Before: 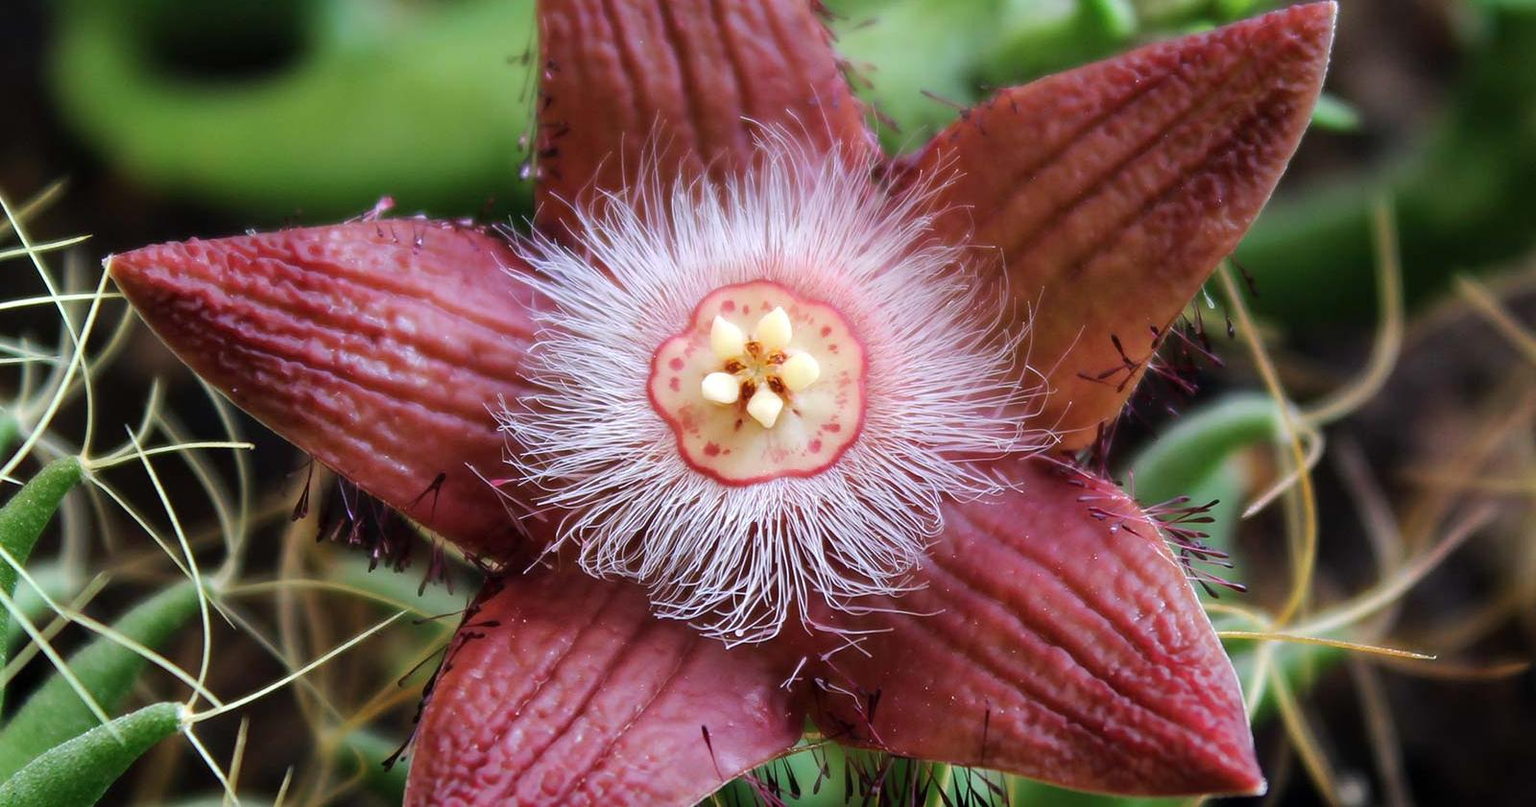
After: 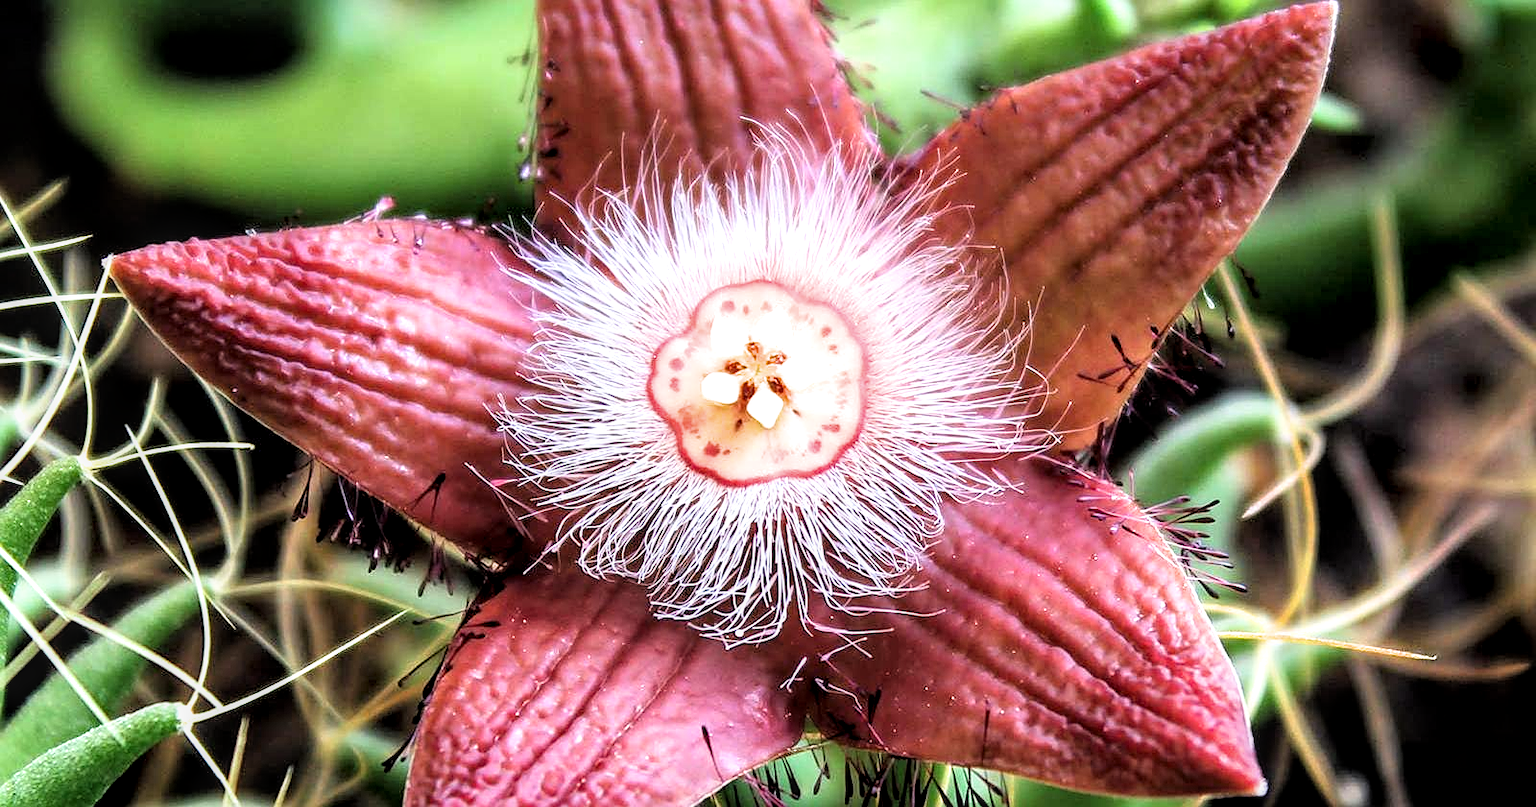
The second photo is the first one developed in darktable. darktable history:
exposure: black level correction 0, exposure 1 EV, compensate highlight preservation false
filmic rgb: black relative exposure -4.95 EV, white relative exposure 2.84 EV, hardness 3.71
local contrast: detail 130%
sharpen: on, module defaults
